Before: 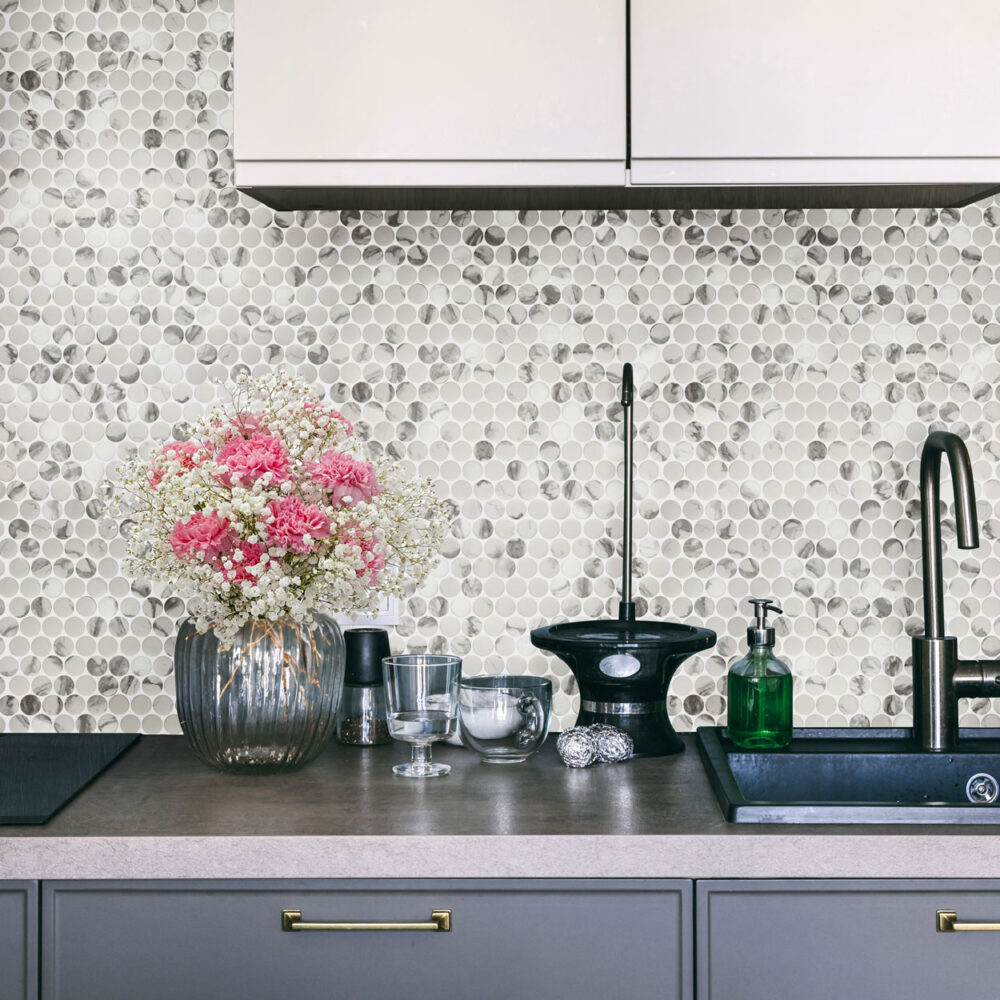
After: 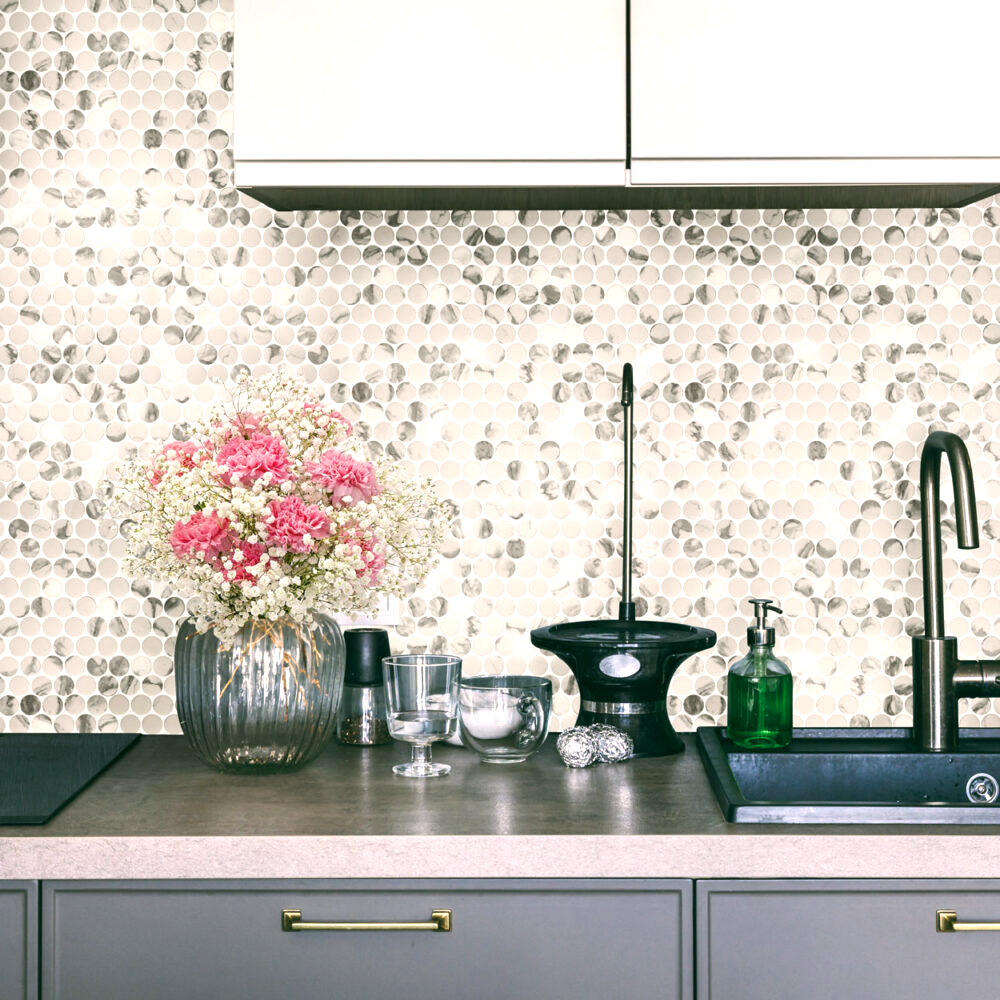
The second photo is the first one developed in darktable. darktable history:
exposure: black level correction 0, exposure 0.5 EV, compensate highlight preservation false
color correction: highlights a* 4.02, highlights b* 4.98, shadows a* -7.55, shadows b* 4.98
